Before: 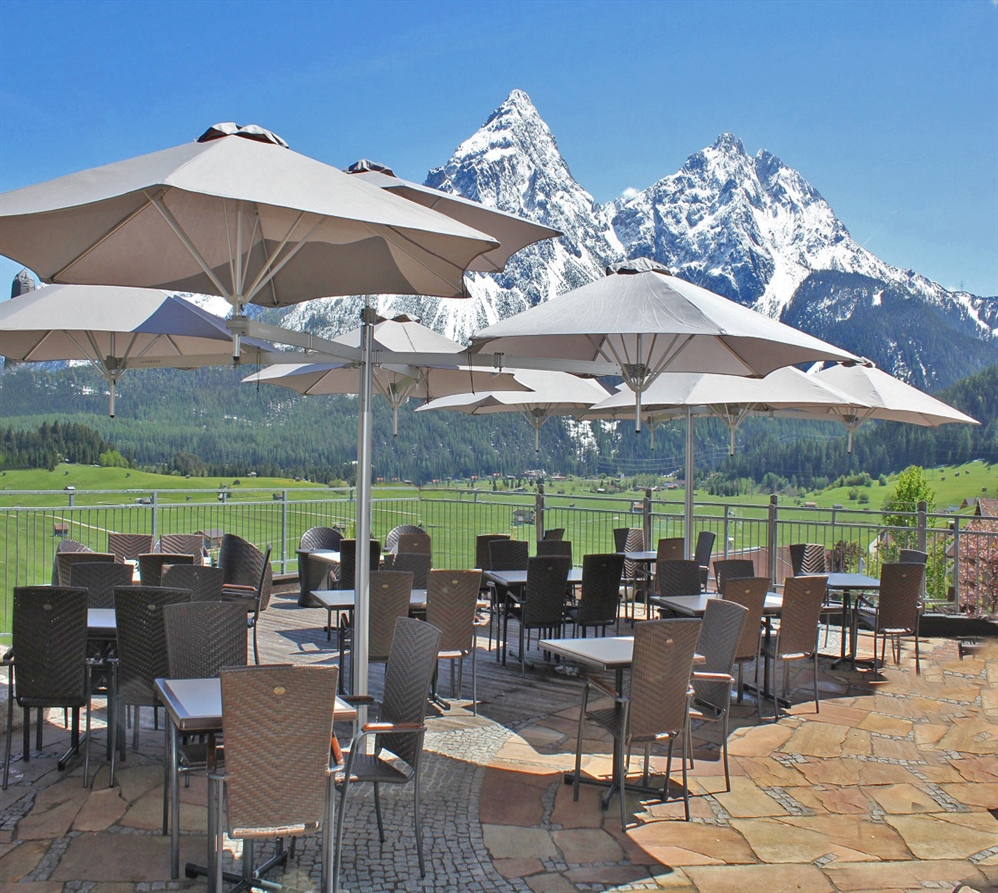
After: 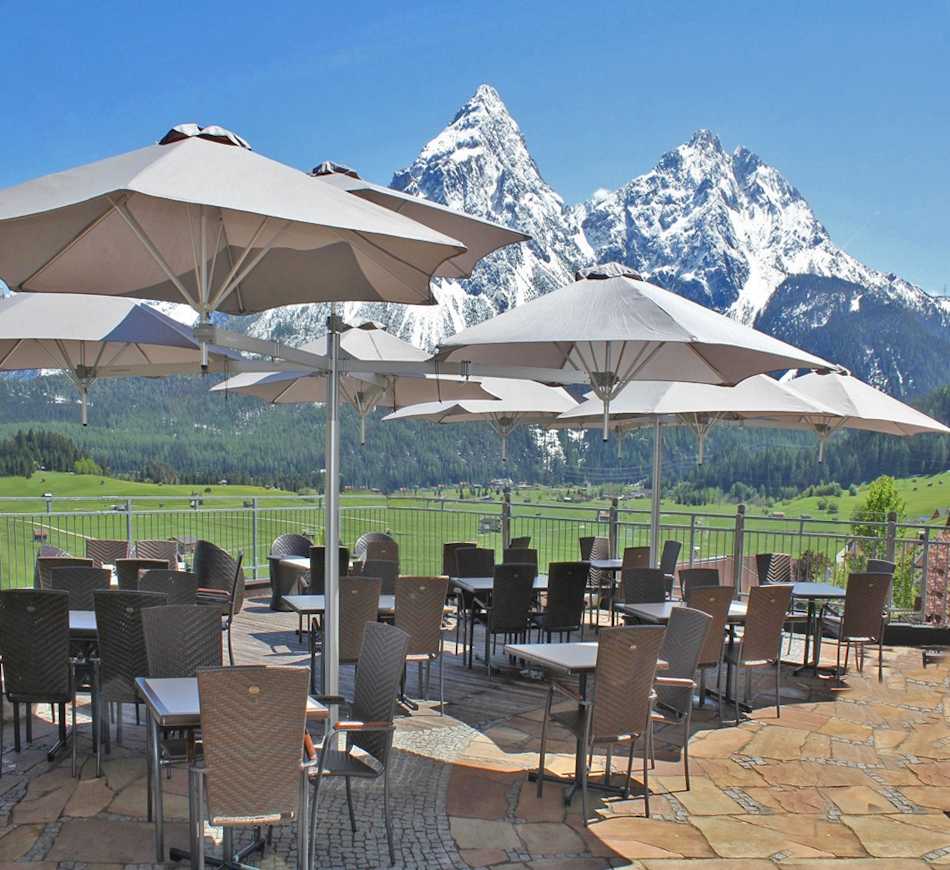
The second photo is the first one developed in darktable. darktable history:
rotate and perspective: rotation 0.074°, lens shift (vertical) 0.096, lens shift (horizontal) -0.041, crop left 0.043, crop right 0.952, crop top 0.024, crop bottom 0.979
